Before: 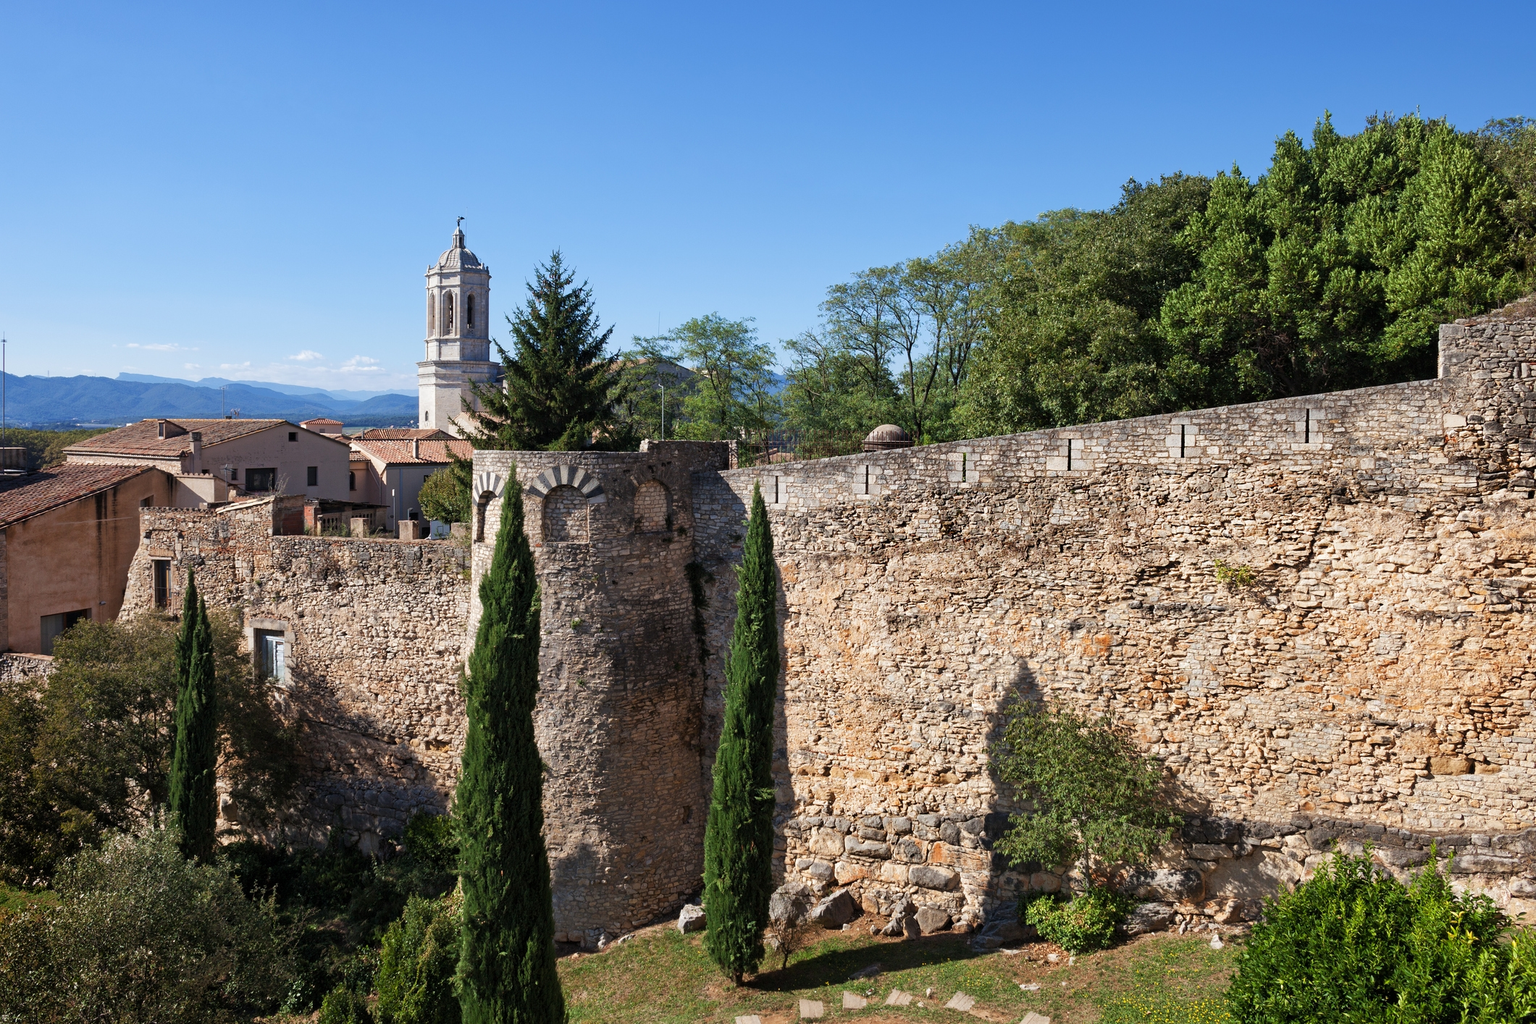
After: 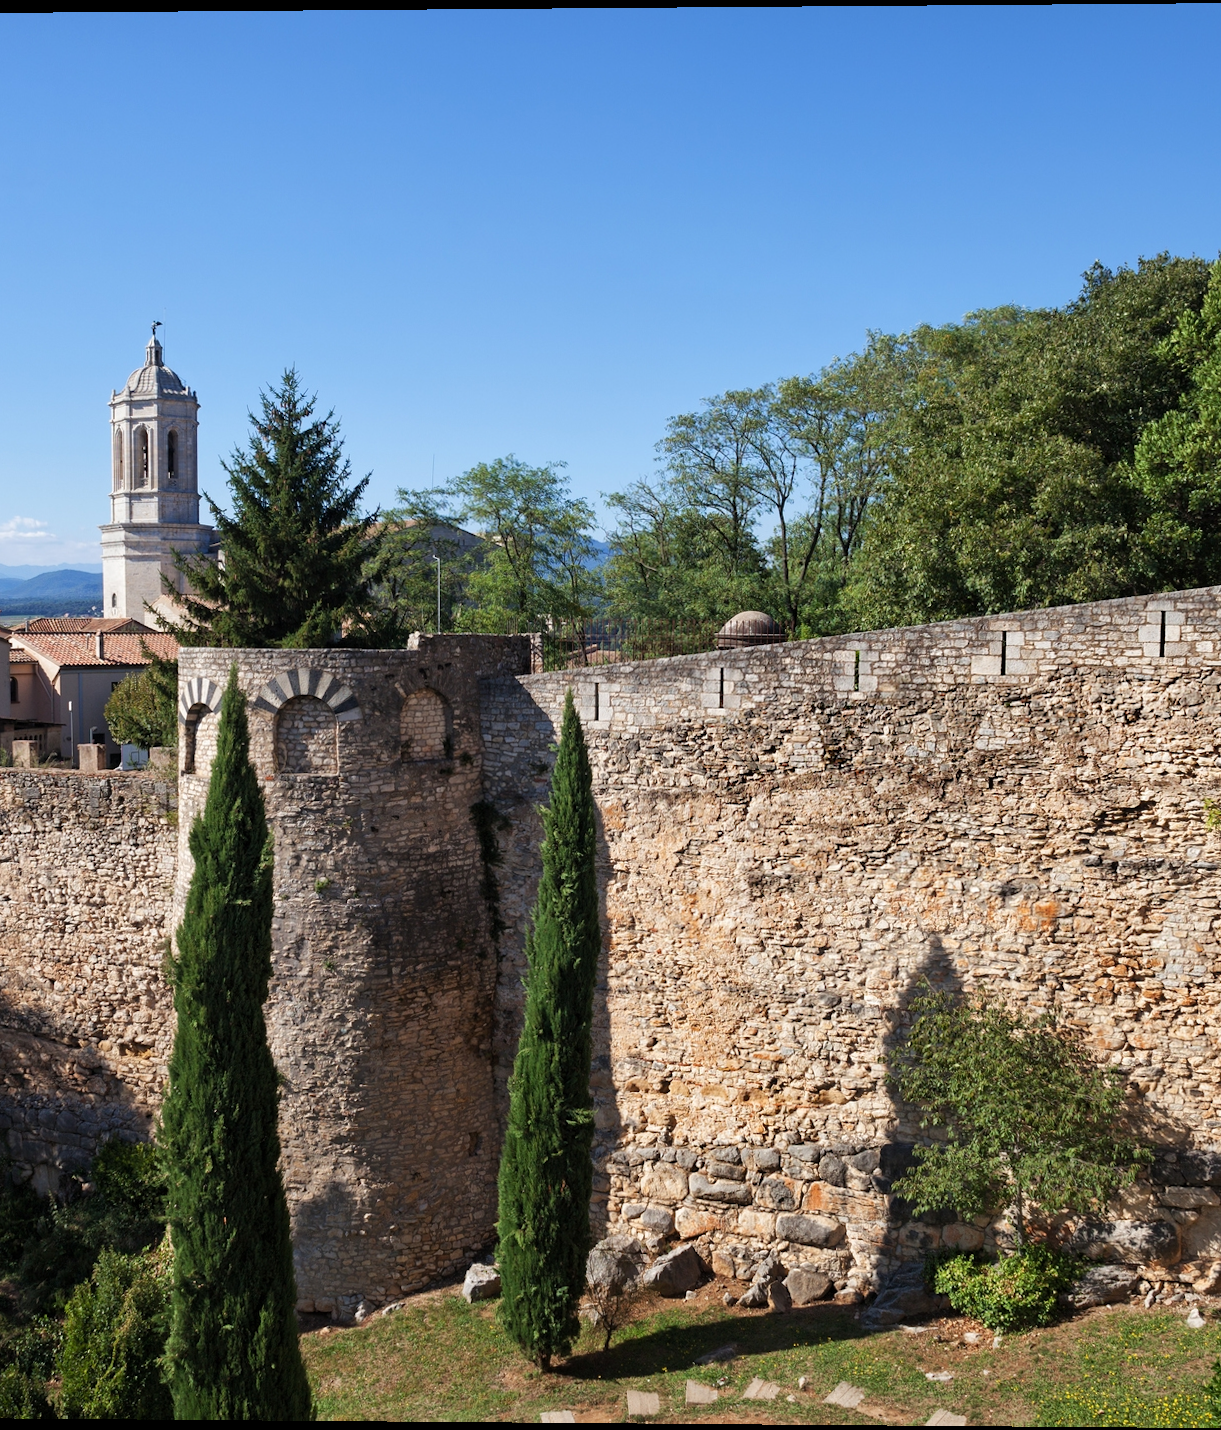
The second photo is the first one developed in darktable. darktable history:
rotate and perspective: lens shift (vertical) 0.048, lens shift (horizontal) -0.024, automatic cropping off
tone equalizer: on, module defaults
crop and rotate: left 22.516%, right 21.234%
